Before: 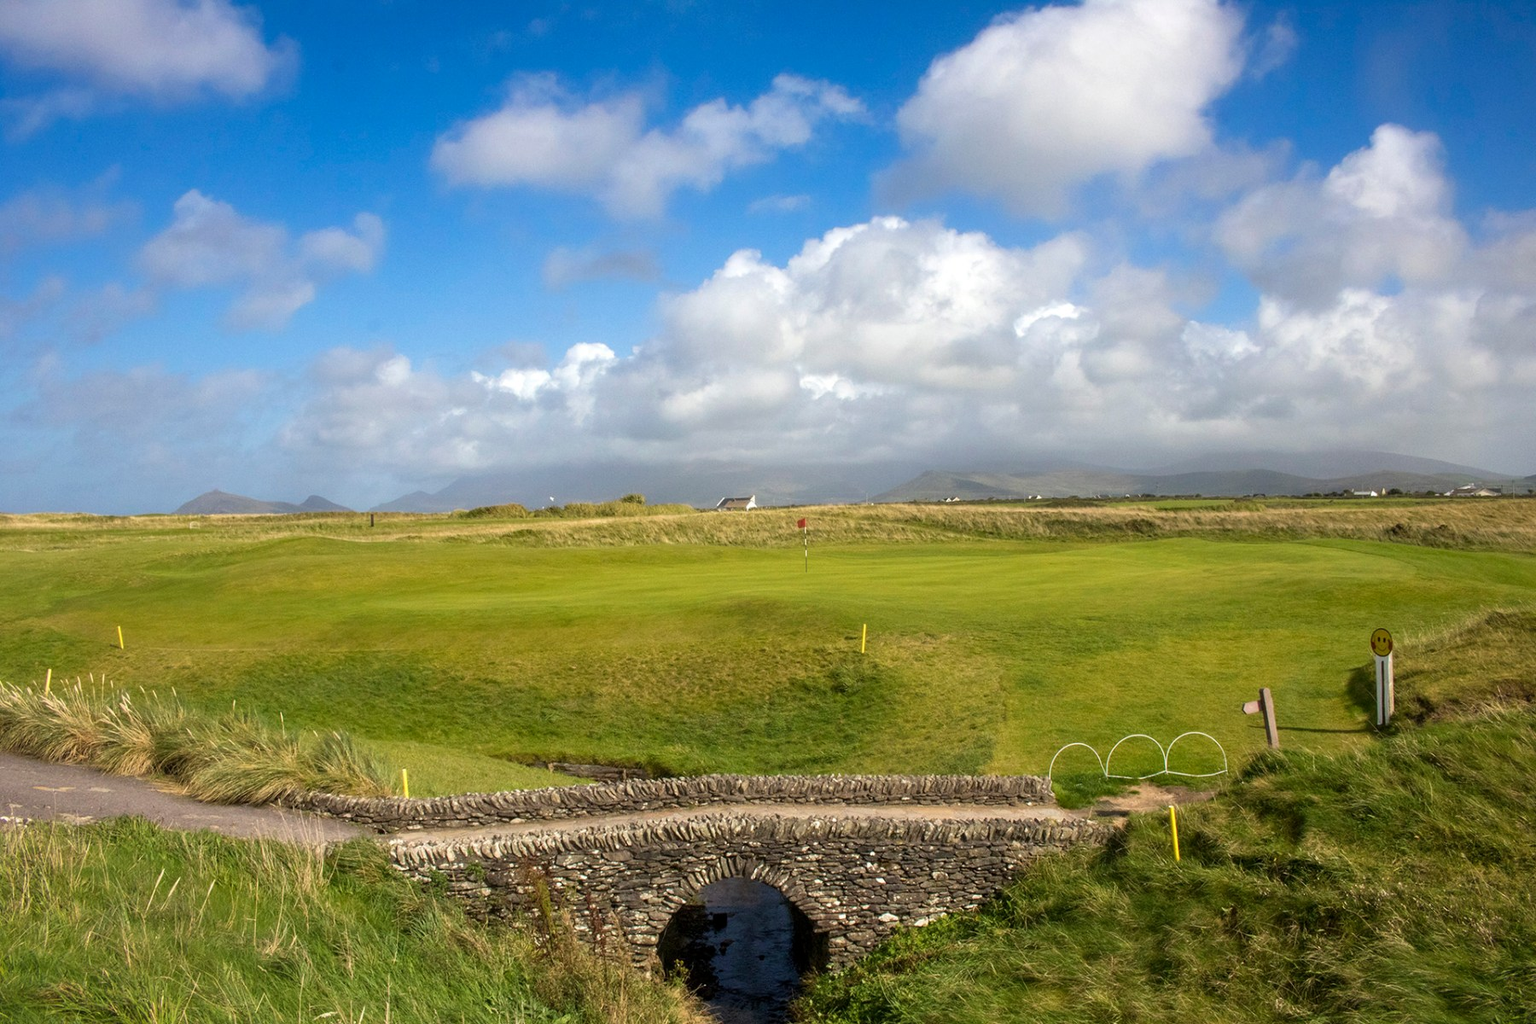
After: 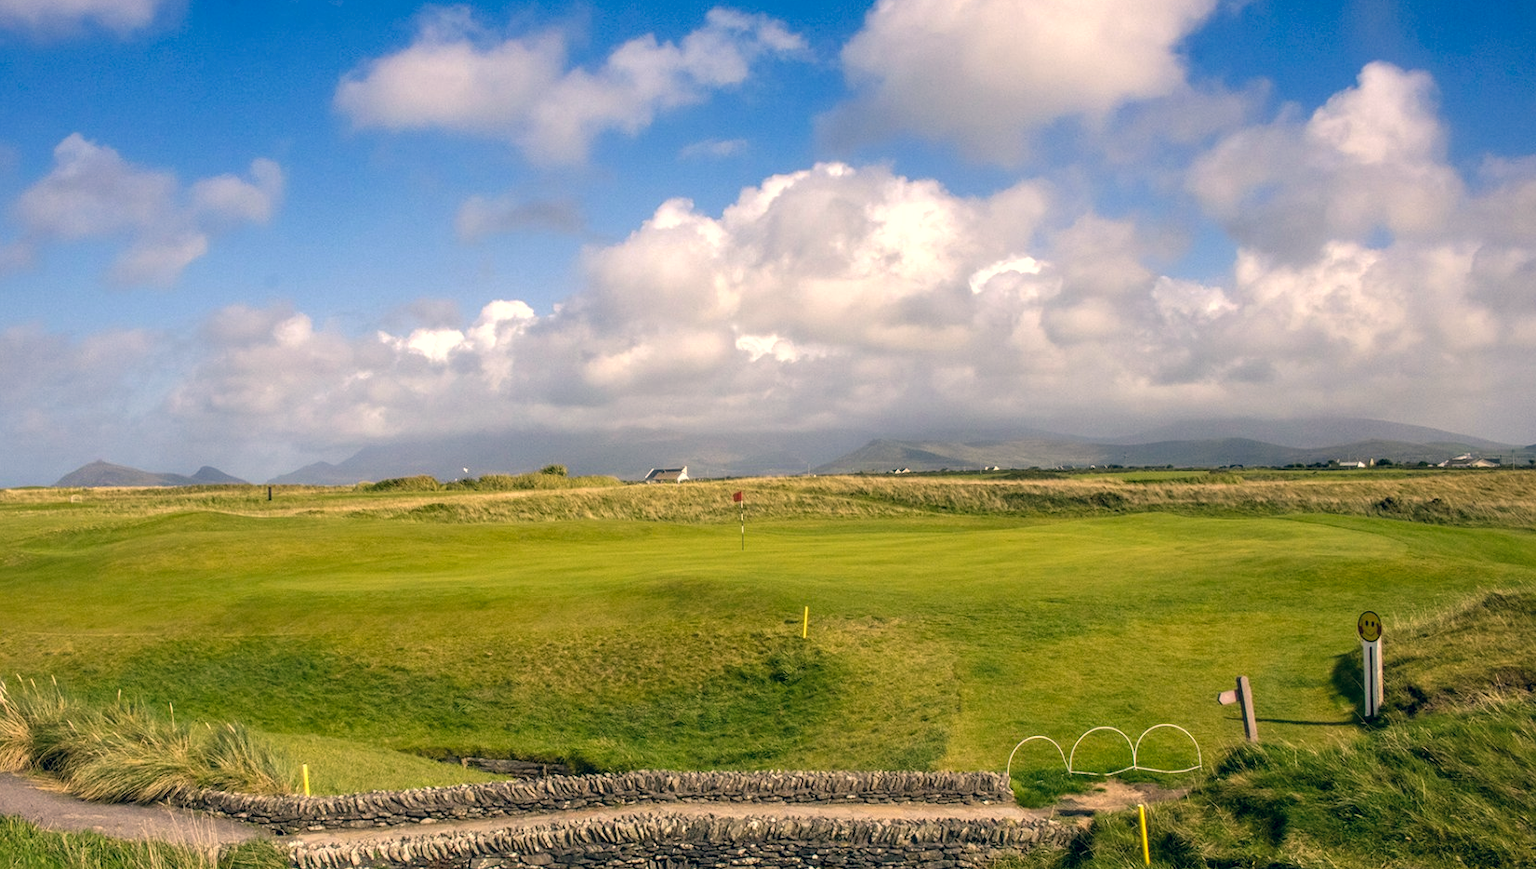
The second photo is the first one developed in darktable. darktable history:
crop: left 8.155%, top 6.611%, bottom 15.385%
local contrast: detail 130%
color correction: highlights a* 10.32, highlights b* 14.66, shadows a* -9.59, shadows b* -15.02
tone curve: curves: ch0 [(0, 0) (0.003, 0.013) (0.011, 0.018) (0.025, 0.027) (0.044, 0.045) (0.069, 0.068) (0.1, 0.096) (0.136, 0.13) (0.177, 0.168) (0.224, 0.217) (0.277, 0.277) (0.335, 0.338) (0.399, 0.401) (0.468, 0.473) (0.543, 0.544) (0.623, 0.621) (0.709, 0.7) (0.801, 0.781) (0.898, 0.869) (1, 1)], preserve colors none
